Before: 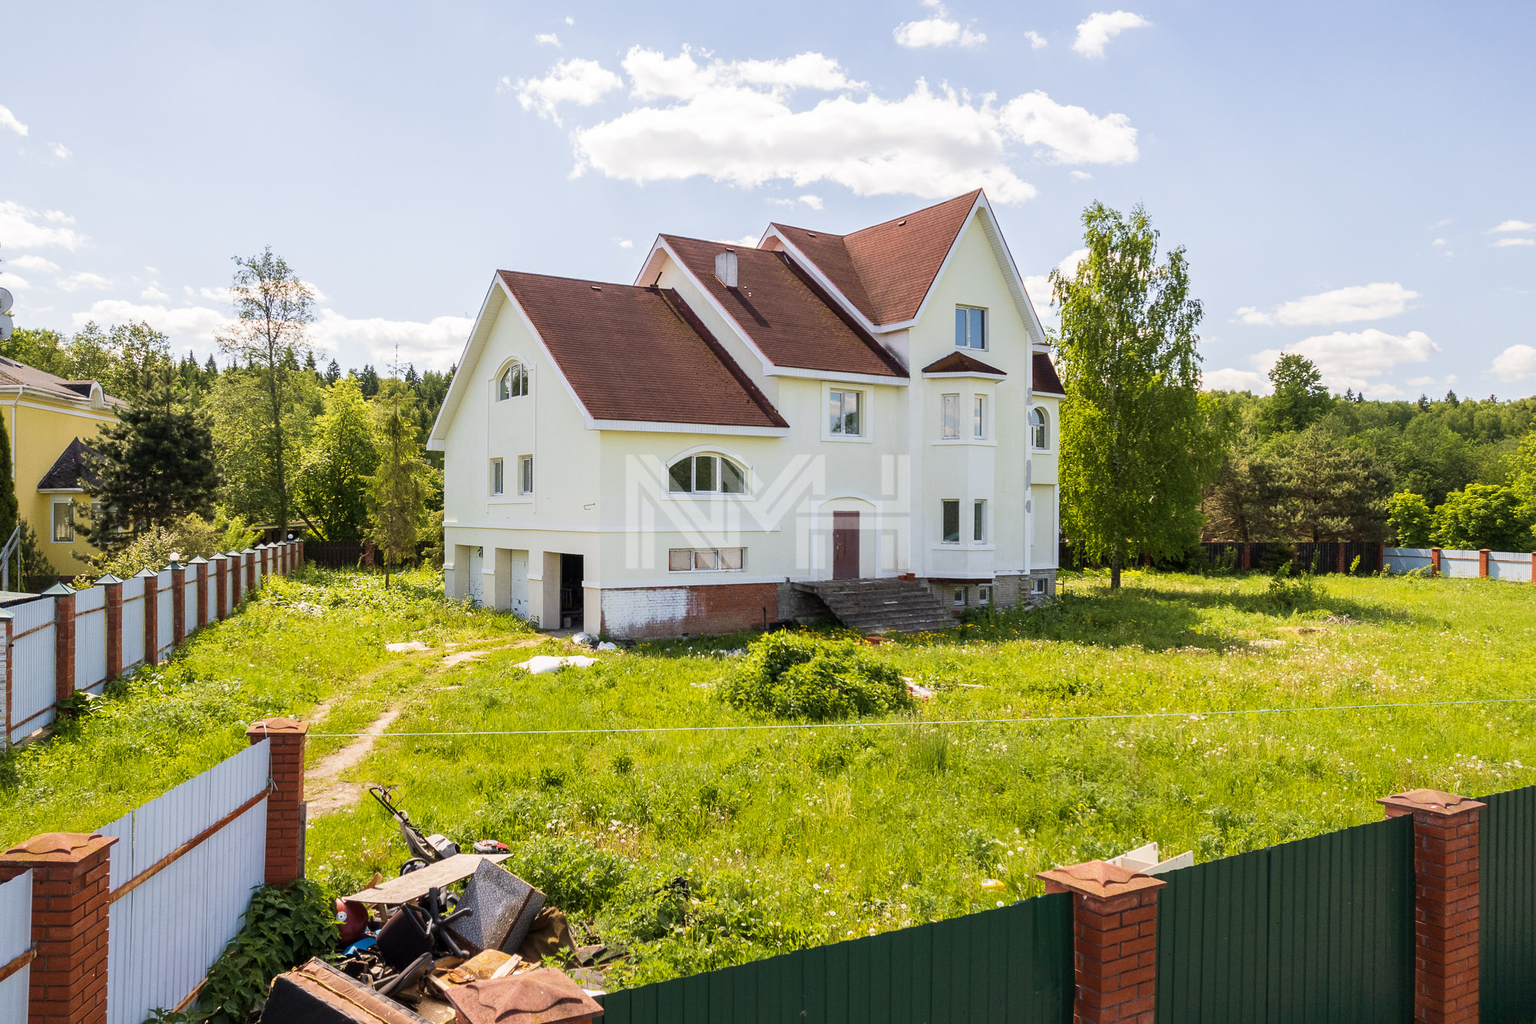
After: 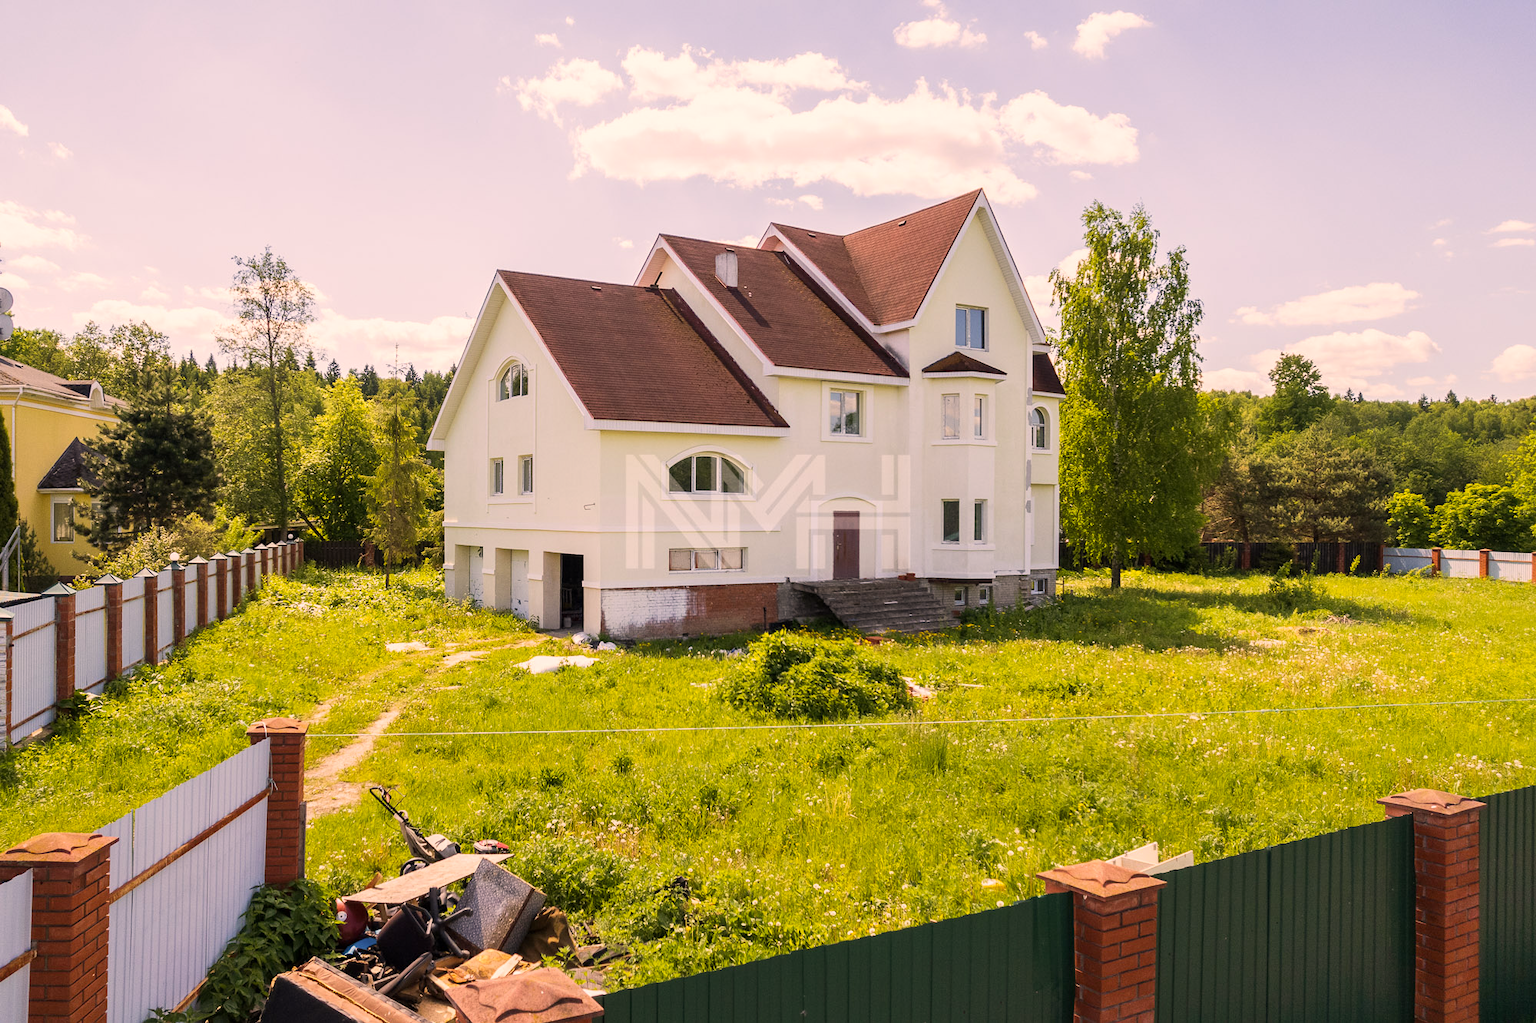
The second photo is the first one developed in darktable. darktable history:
color correction: highlights a* 11.63, highlights b* 11.39
